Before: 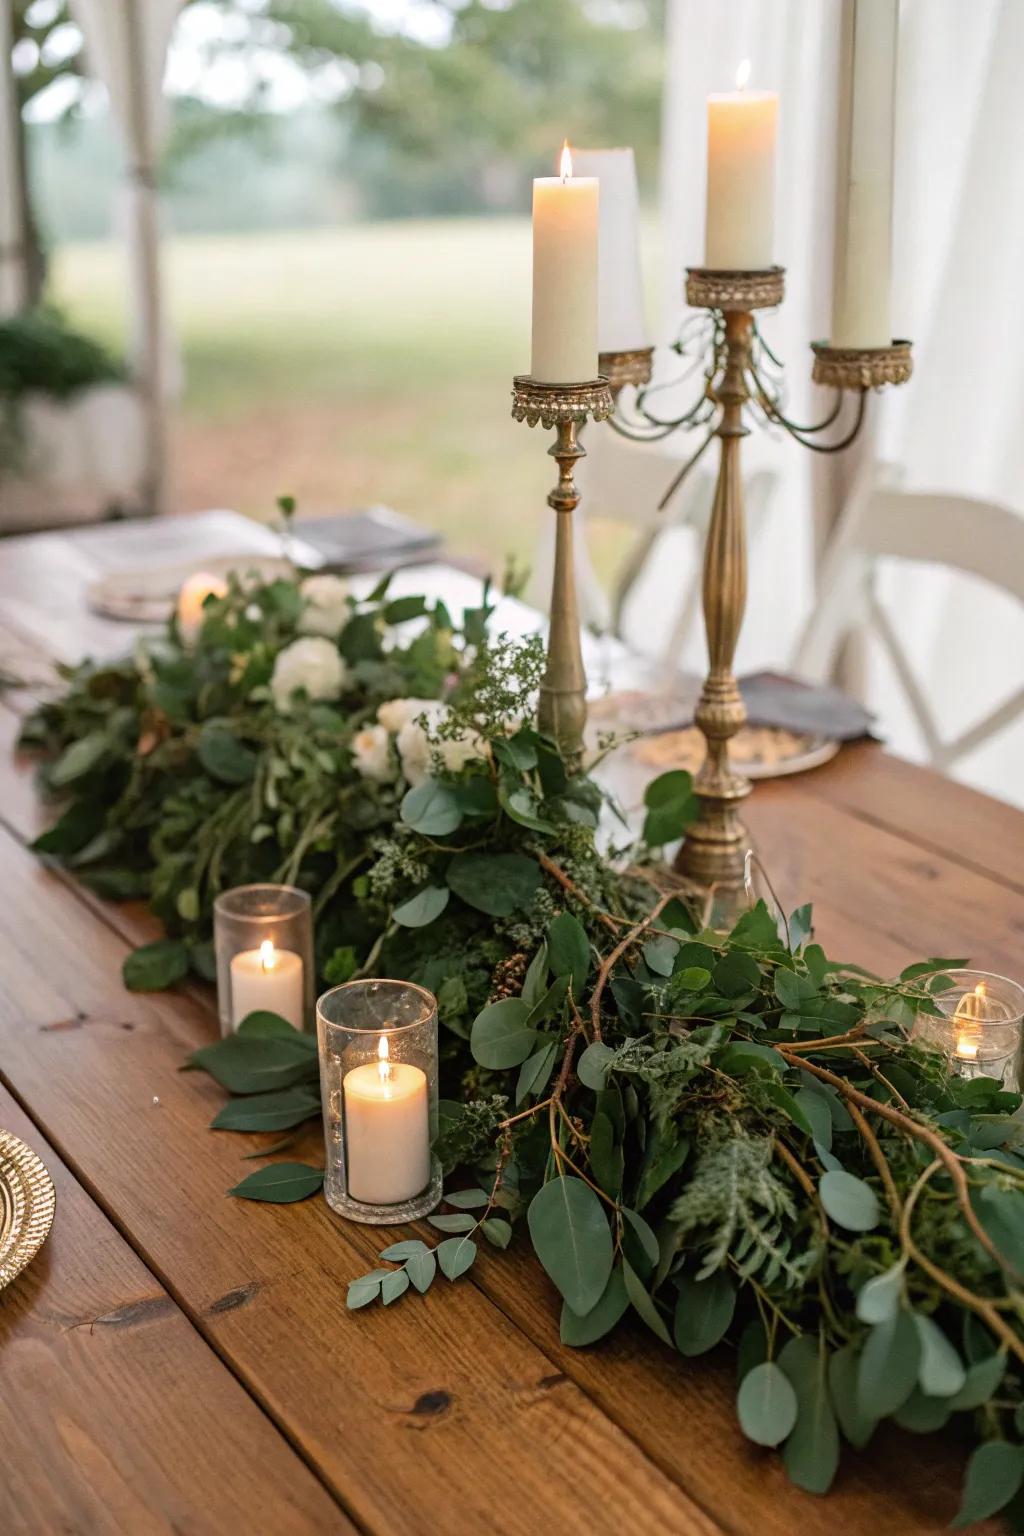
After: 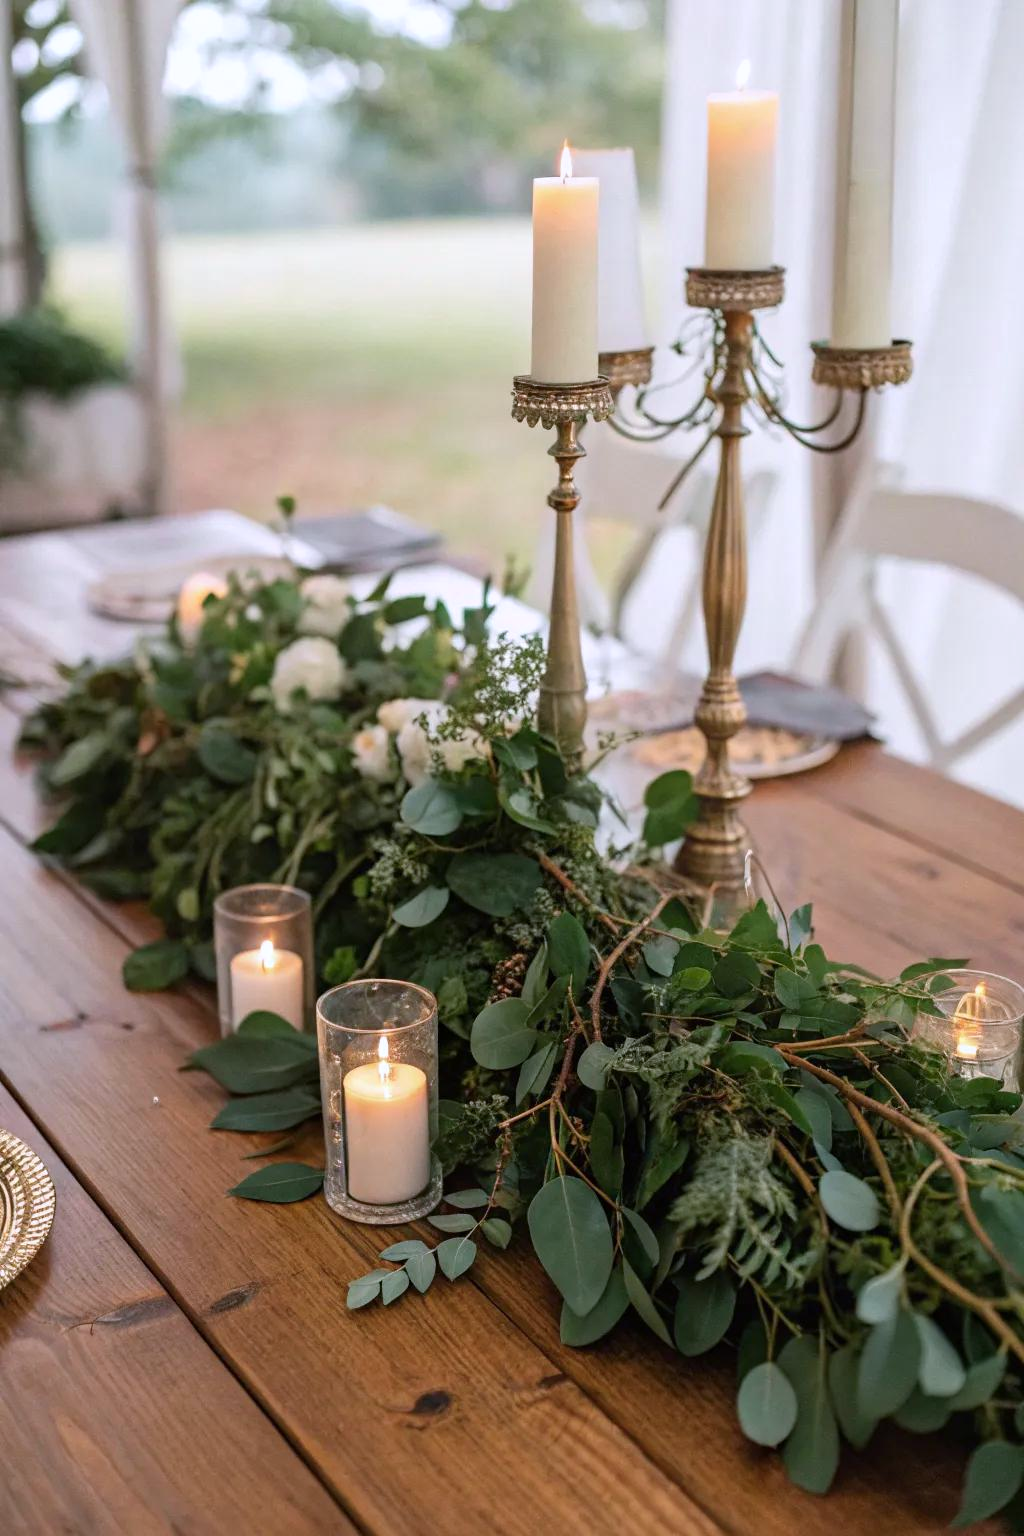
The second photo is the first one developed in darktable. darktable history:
color calibration: output R [1.003, 0.027, -0.041, 0], output G [-0.018, 1.043, -0.038, 0], output B [0.071, -0.086, 1.017, 0], illuminant as shot in camera, x 0.358, y 0.373, temperature 4628.91 K
